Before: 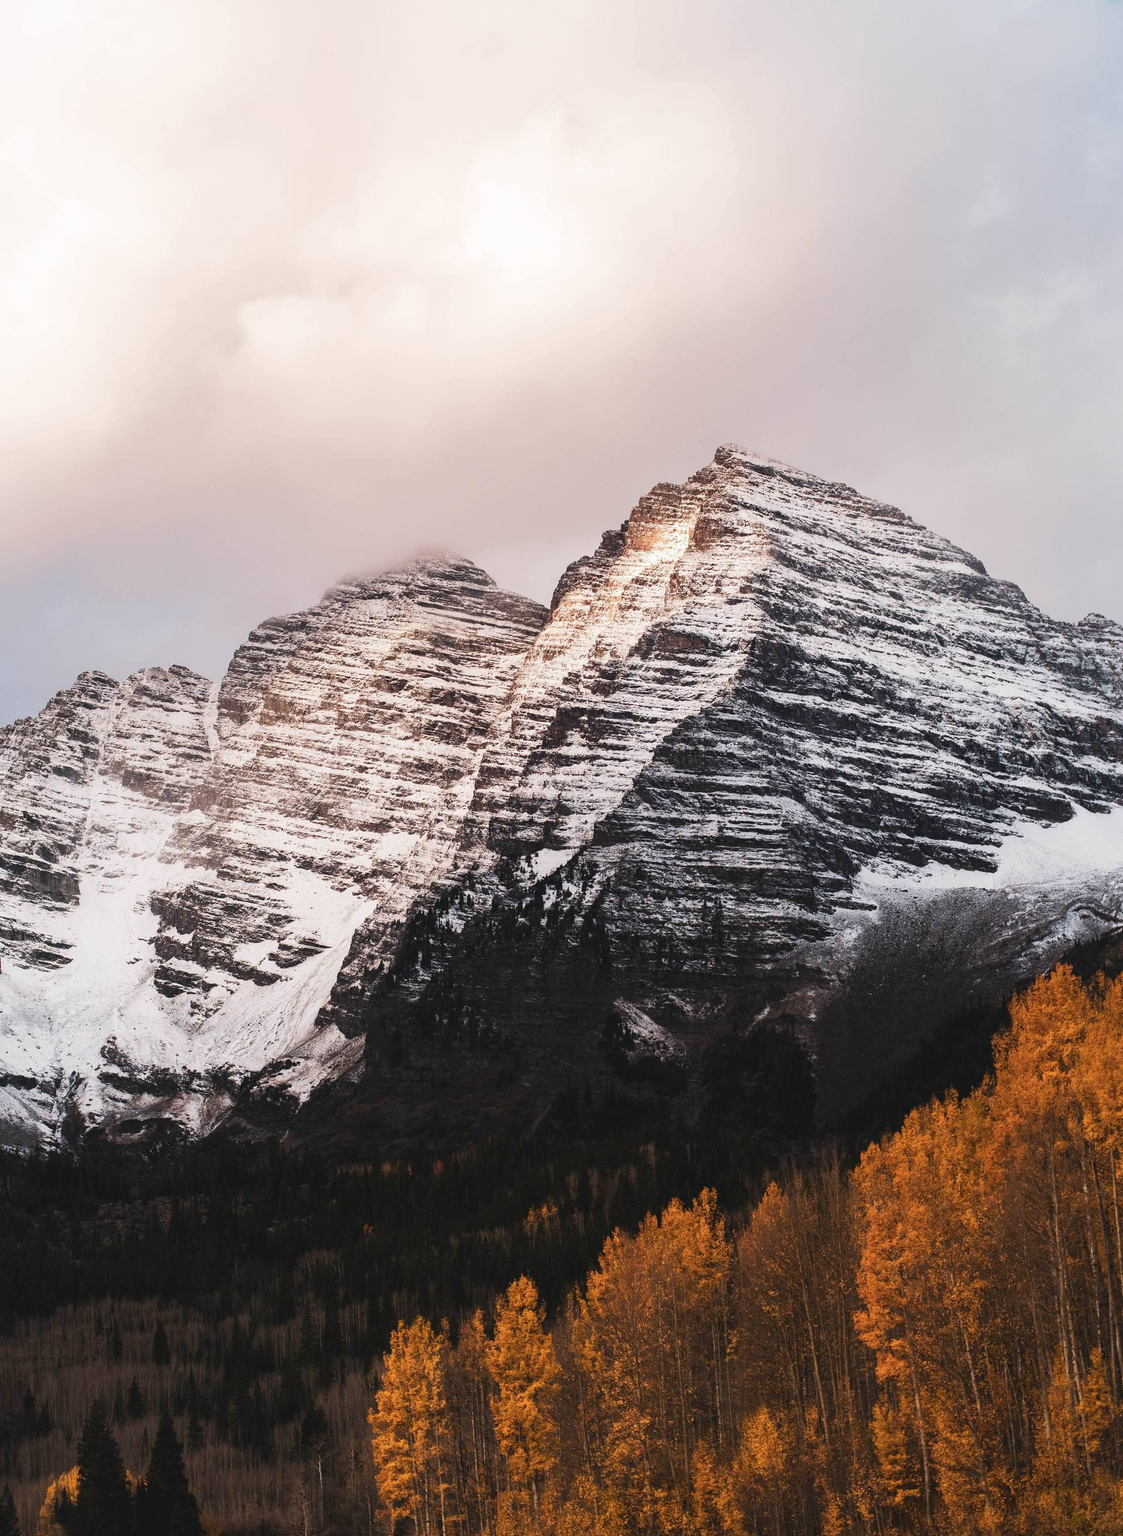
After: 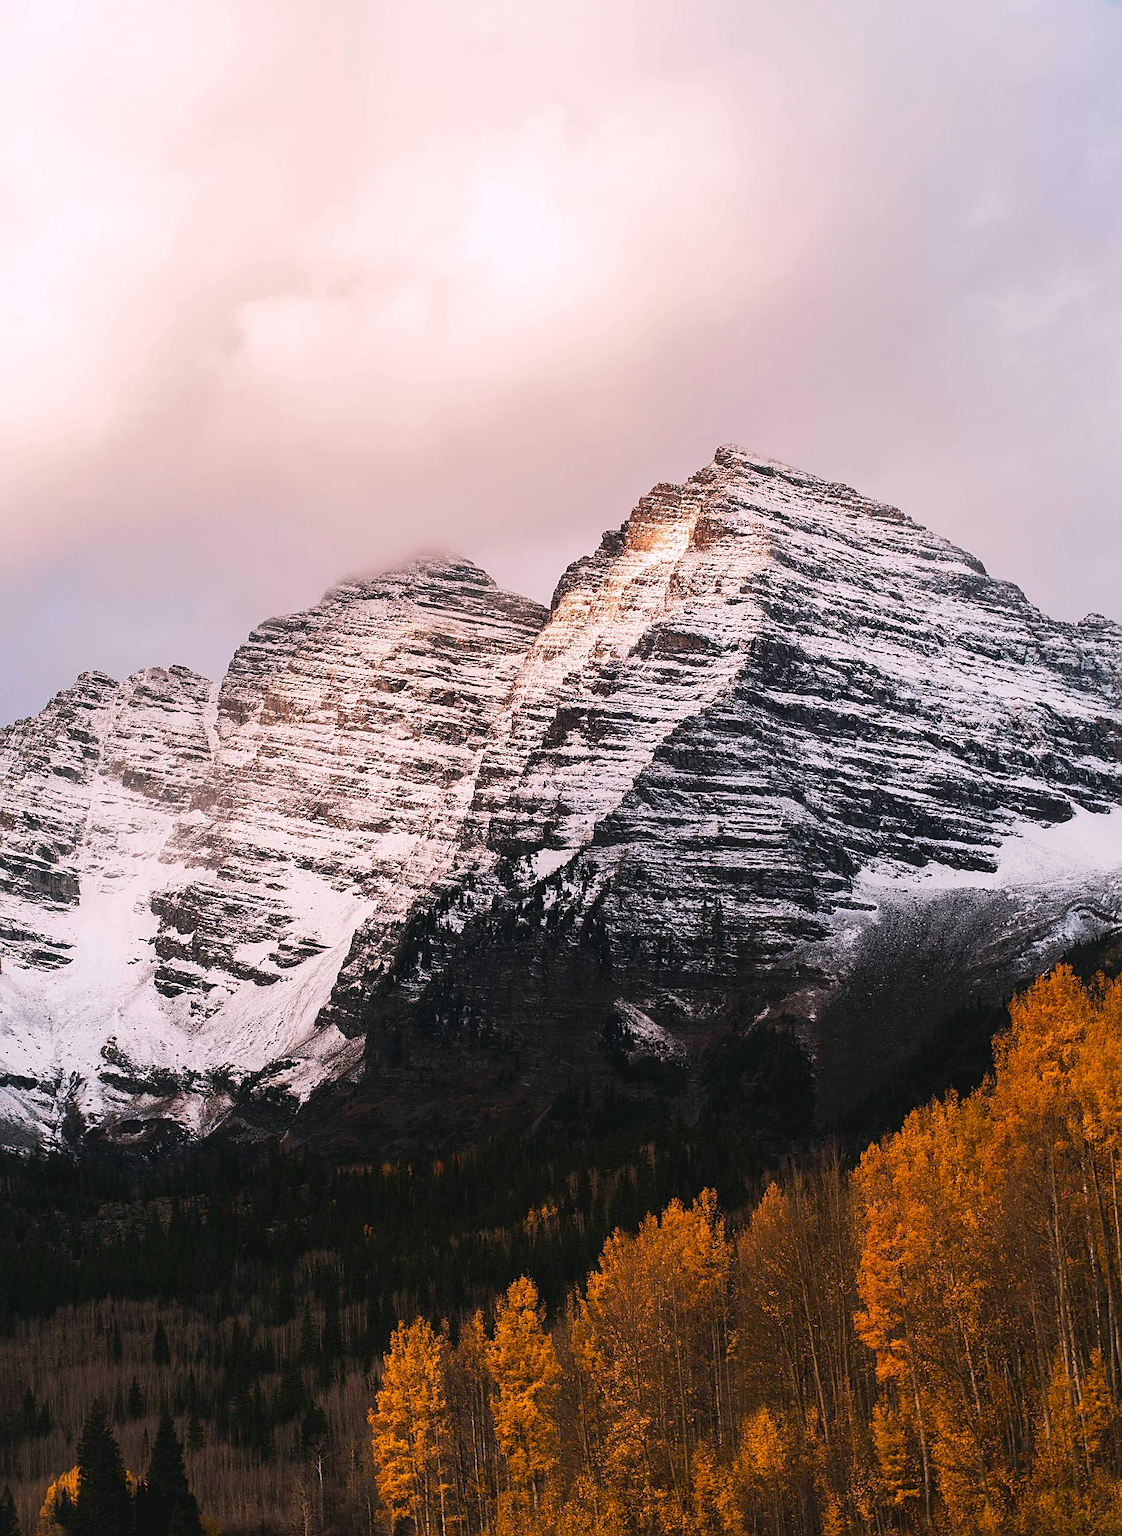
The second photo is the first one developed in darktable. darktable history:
sharpen: on, module defaults
color balance rgb: shadows lift › chroma 2%, shadows lift › hue 217.2°, power › chroma 0.25%, power › hue 60°, highlights gain › chroma 1.5%, highlights gain › hue 309.6°, global offset › luminance -0.25%, perceptual saturation grading › global saturation 15%, global vibrance 15%
